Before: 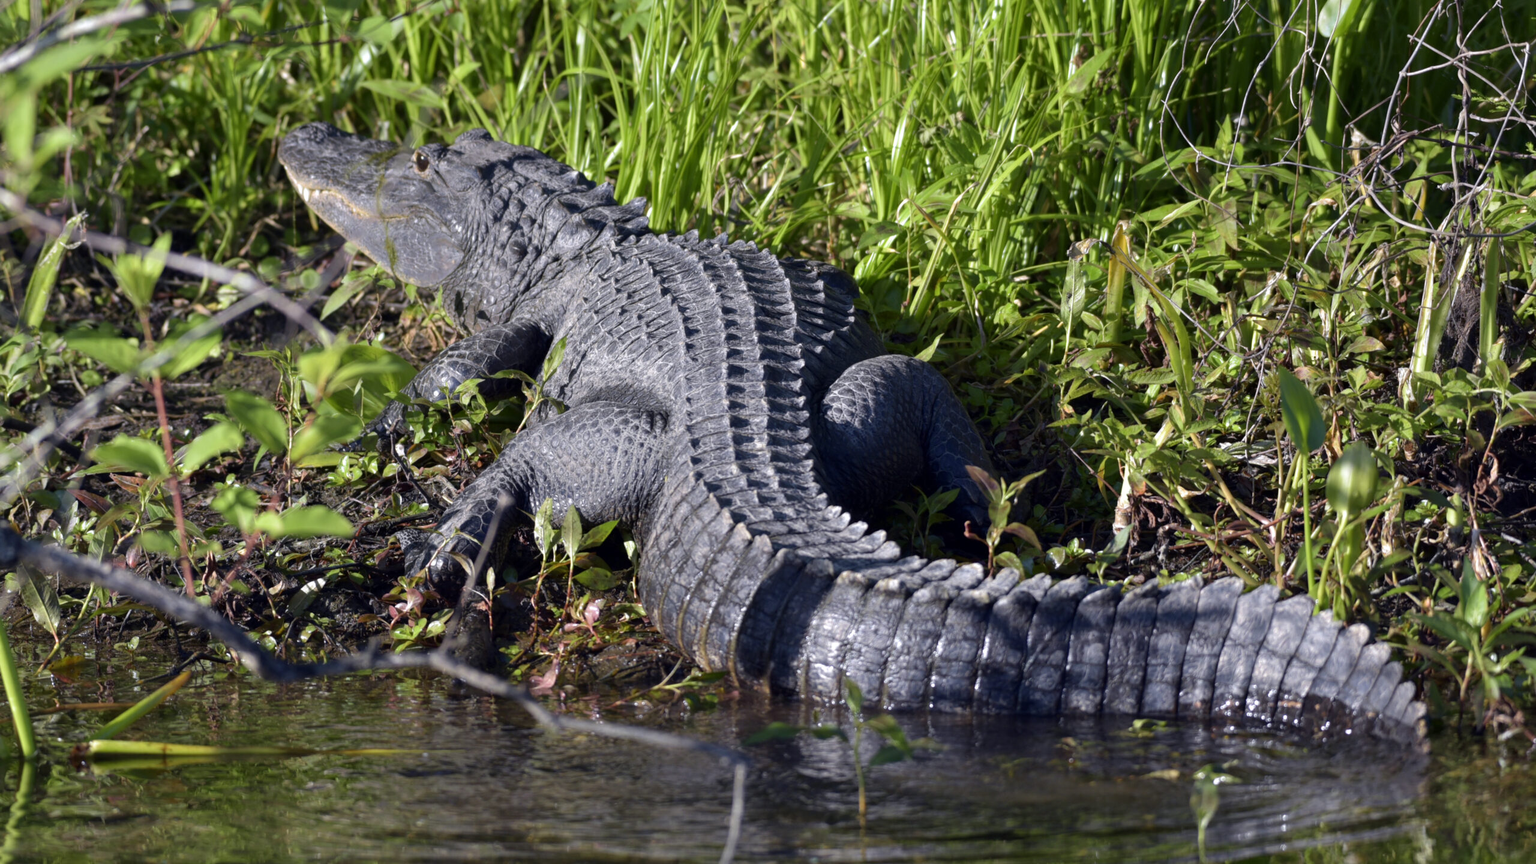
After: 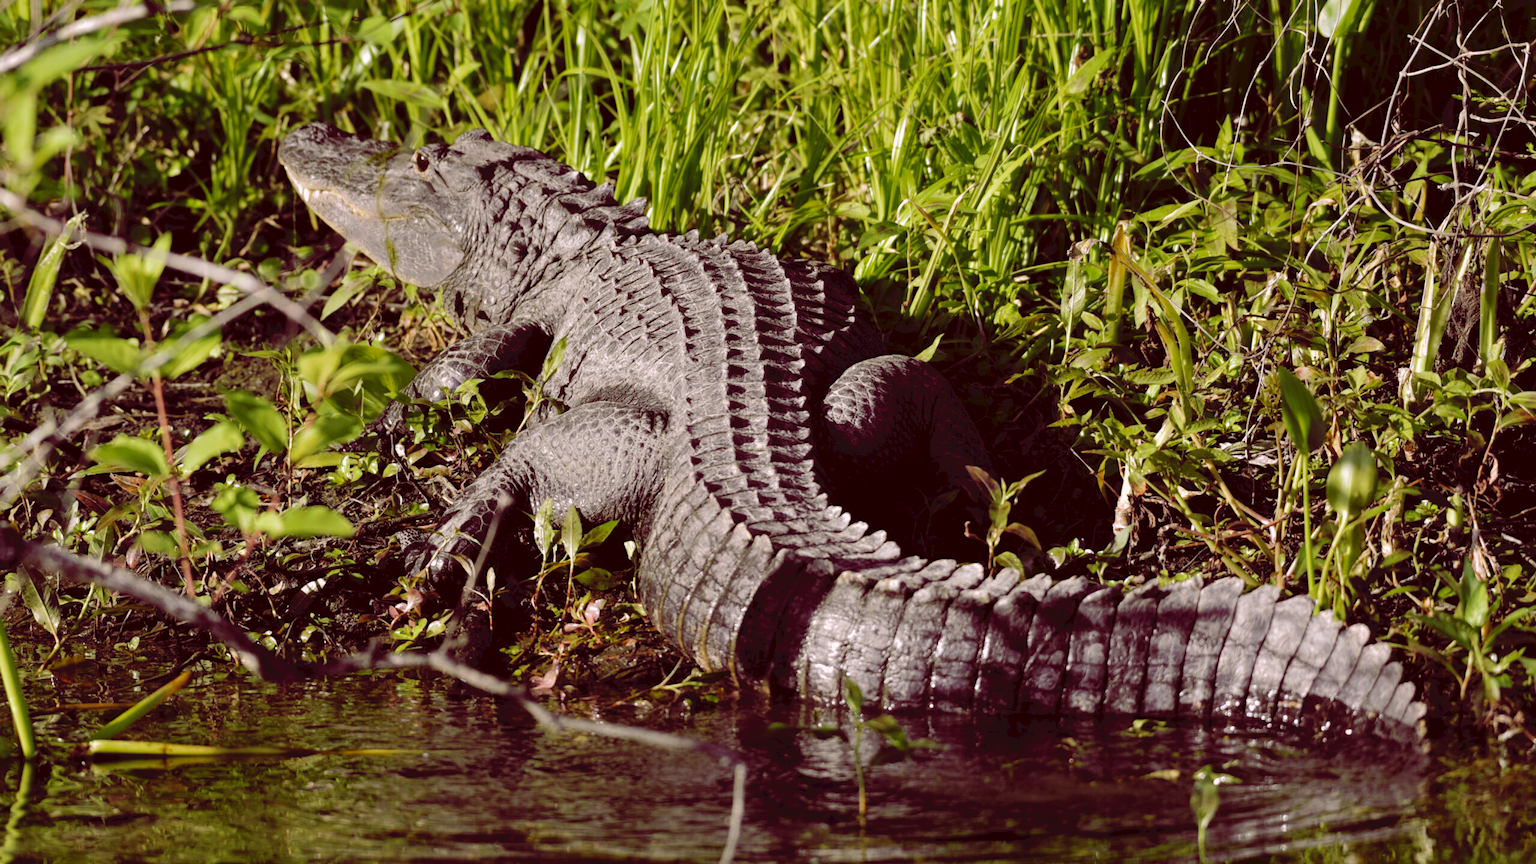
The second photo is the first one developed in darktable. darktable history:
tone curve: curves: ch0 [(0, 0) (0.003, 0.048) (0.011, 0.048) (0.025, 0.048) (0.044, 0.049) (0.069, 0.048) (0.1, 0.052) (0.136, 0.071) (0.177, 0.109) (0.224, 0.157) (0.277, 0.233) (0.335, 0.32) (0.399, 0.404) (0.468, 0.496) (0.543, 0.582) (0.623, 0.653) (0.709, 0.738) (0.801, 0.811) (0.898, 0.895) (1, 1)], preserve colors none
color look up table: target L [92.55, 86.48, 85.33, 88.9, 86.01, 85.25, 74.01, 74.78, 66.19, 62.1, 53.57, 51.16, 46.23, 38.78, 33.51, 16.73, 5.211, 201.53, 87.6, 86.49, 83.31, 74.05, 69.4, 58.93, 53.76, 47.79, 41.12, 33.62, 25.45, 5.493, 80.31, 83.74, 79.84, 55.95, 61.52, 76.25, 49.8, 66.3, 42.83, 44.79, 28.02, 38.55, 25.78, 5.366, 85.36, 83.55, 62.96, 65.59, 42.26], target a [-9.887, -27.26, -17.58, -6.618, -38.8, -21.66, -48.98, -19.23, -2.362, 0.06, -23.53, -7.744, -30.32, -2.783, -0.721, 3.068, 33.55, 0, 4.673, 4.033, 14.13, 22.03, 26.66, 51.69, 57.39, 23.58, 43.6, 41.16, 31.38, 35.15, 21.44, 17.45, 28.52, 30.65, 11.7, 23.85, 59.23, 14.02, 14.76, 37.67, 36.73, 34.39, 29.03, 34.98, -2.34, 10.54, -11.21, 3.454, 6.485], target b [56.19, 24.84, 4.244, 8.044, 62.37, 82.22, 67.9, 50.58, 59.54, 28.58, 27.4, 15.04, 36.75, 32.61, 16.32, 28.39, 8.497, -0.001, 35.19, 57.63, 8.115, 49.58, 30.72, 18.98, 47.91, 26.26, 39.34, 11.07, 43.26, 9.047, -5.68, -13.22, -20.97, -0.372, -4.648, -25.44, -15.12, -17.95, 0.869, -33.3, -13.09, -40.86, -27.16, 8.436, -10.5, -14.3, 2.791, 4.678, -10.23], num patches 49
